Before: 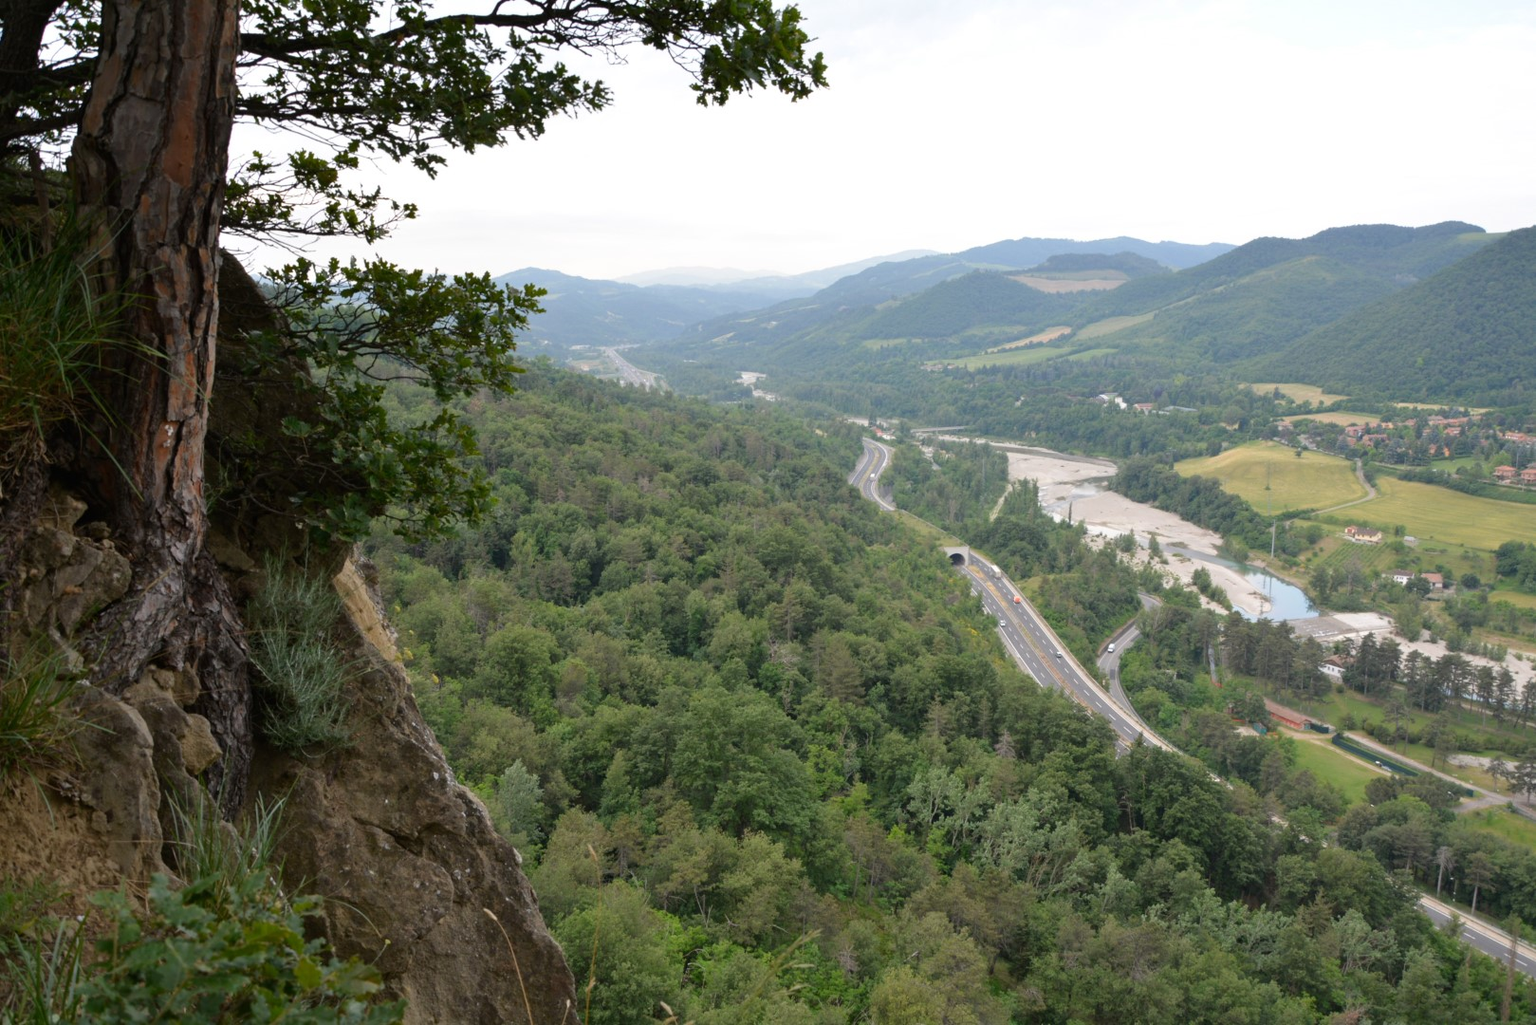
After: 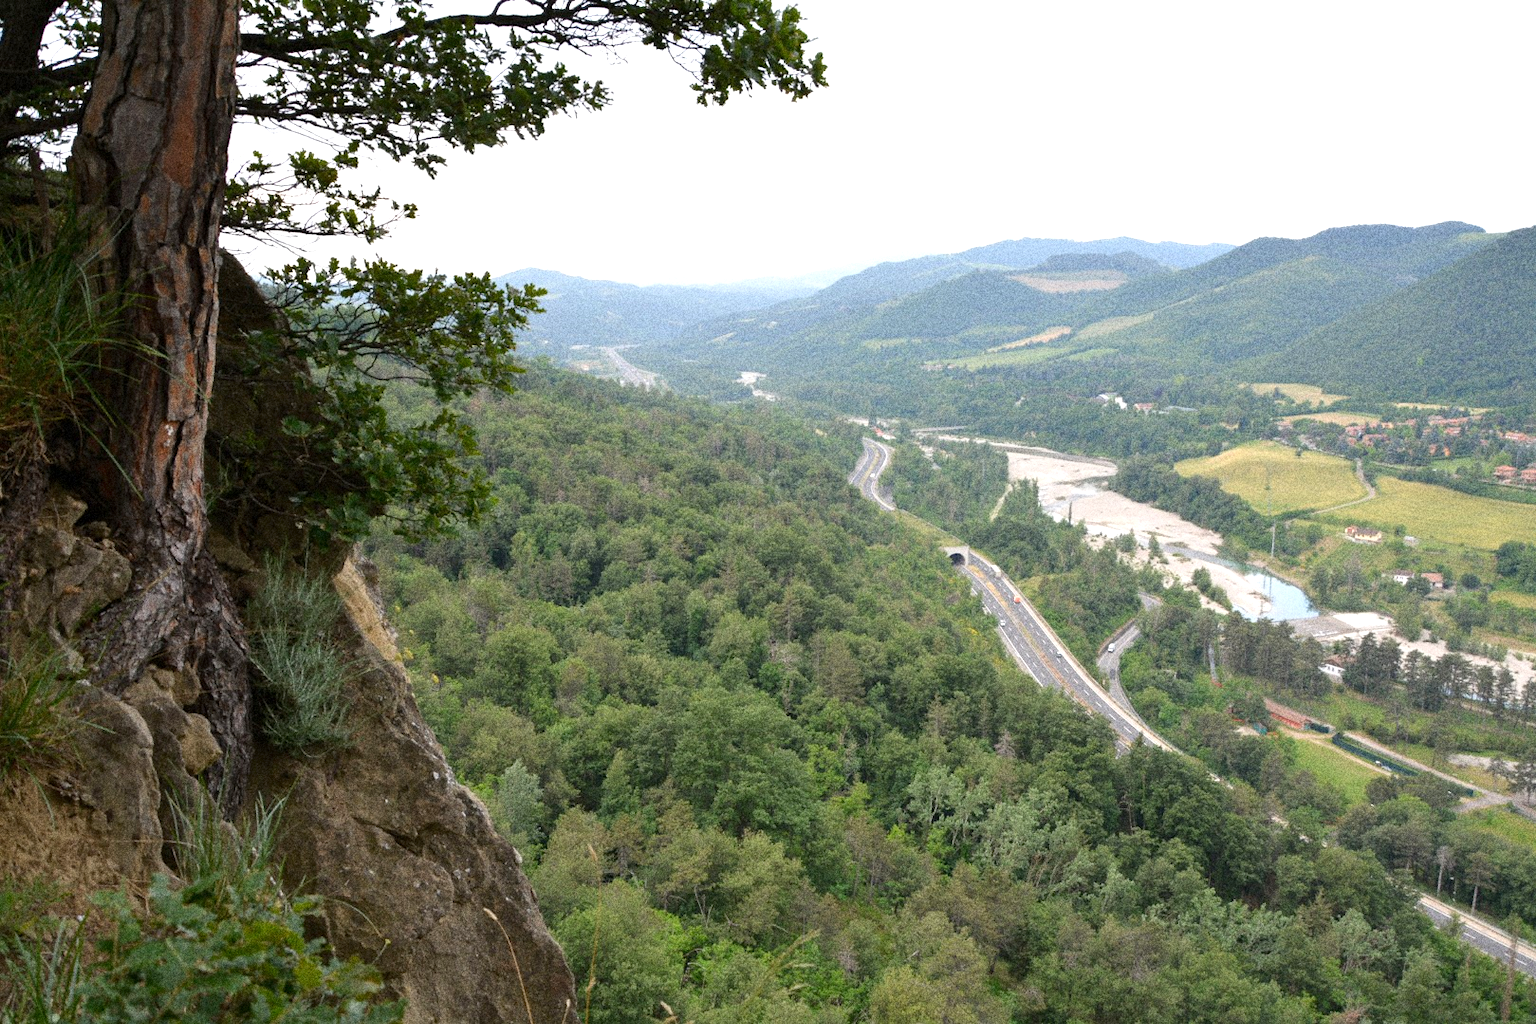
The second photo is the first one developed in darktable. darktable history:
grain: coarseness 14.49 ISO, strength 48.04%, mid-tones bias 35%
exposure: black level correction 0.001, exposure 0.5 EV, compensate exposure bias true, compensate highlight preservation false
